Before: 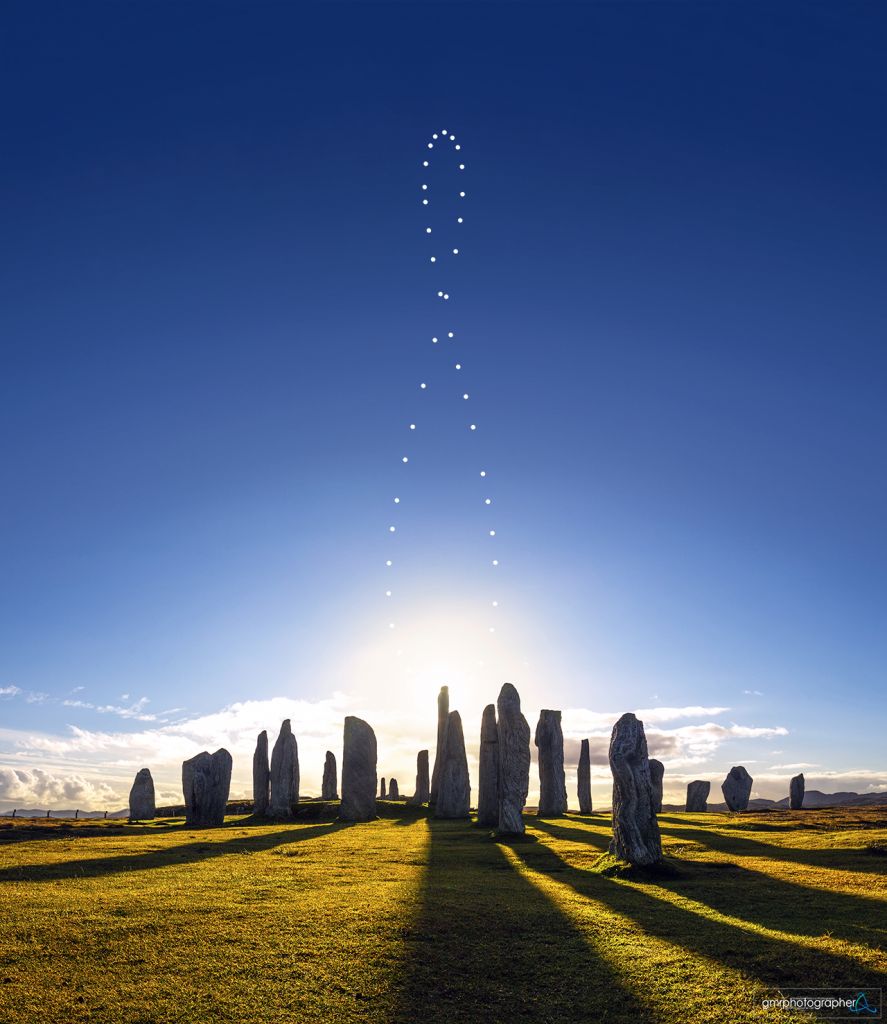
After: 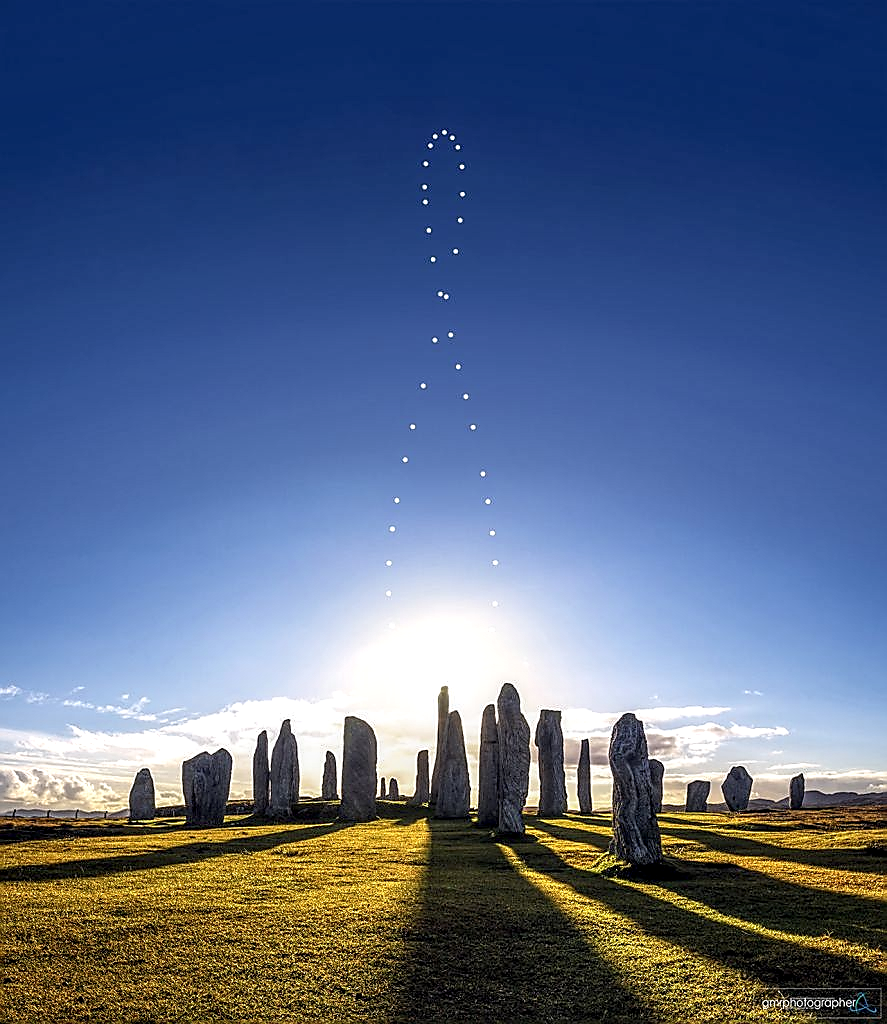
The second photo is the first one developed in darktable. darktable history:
local contrast: detail 154%
sharpen: radius 1.4, amount 1.25, threshold 0.7
